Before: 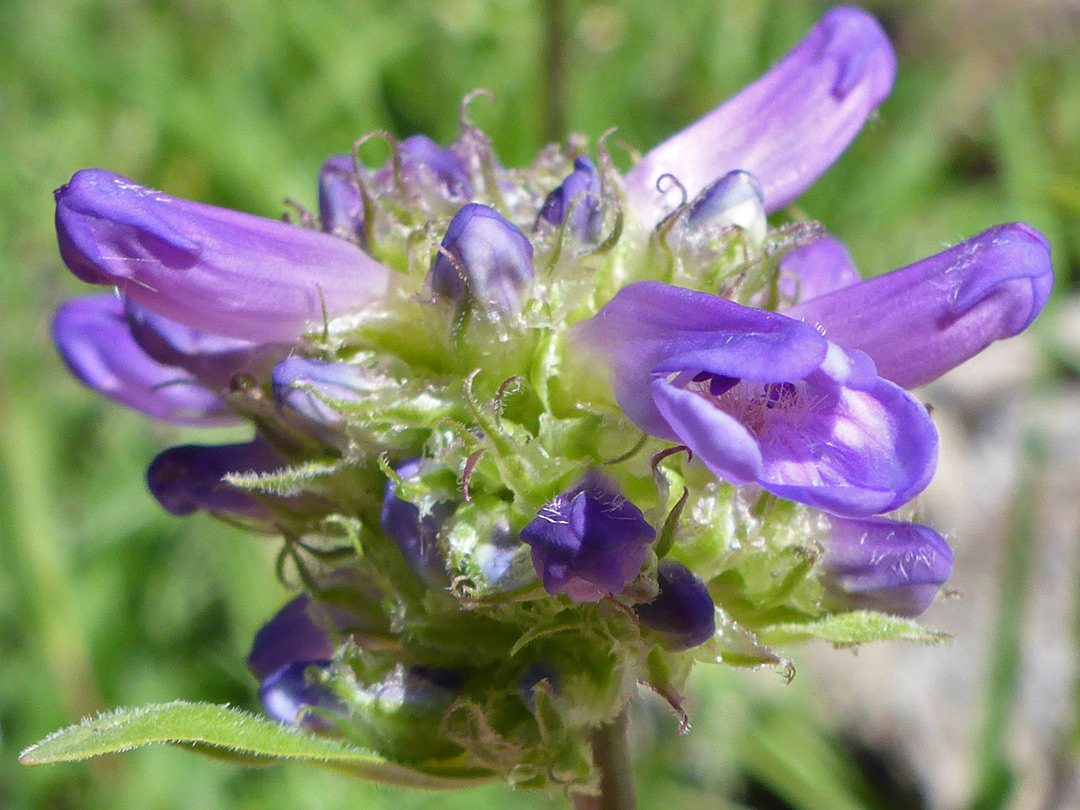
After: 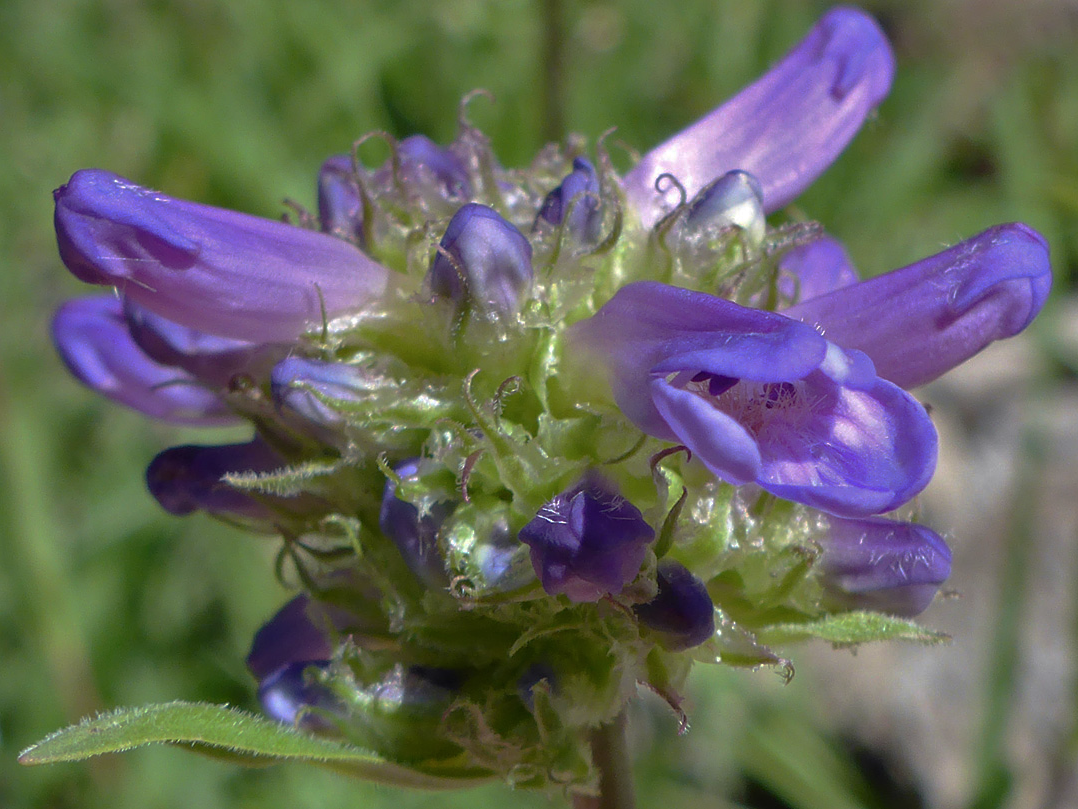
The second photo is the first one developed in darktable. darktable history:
crop: left 0.166%
base curve: curves: ch0 [(0, 0) (0.841, 0.609) (1, 1)], preserve colors none
levels: mode automatic
